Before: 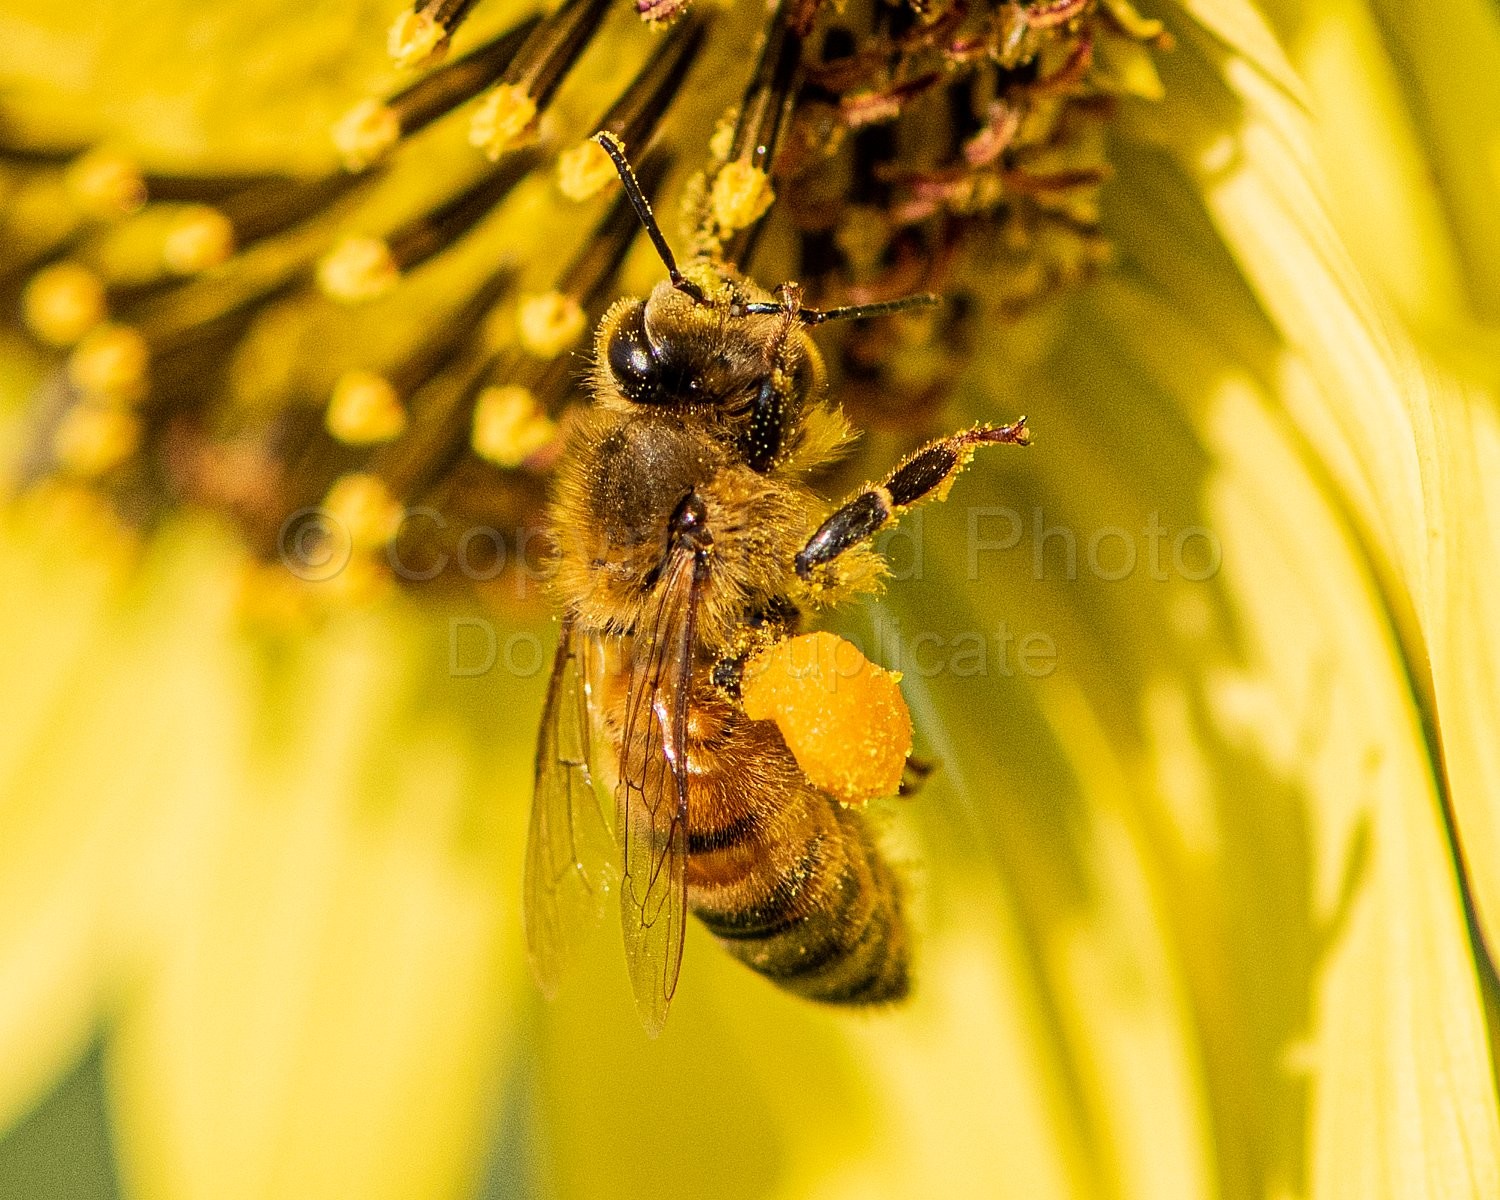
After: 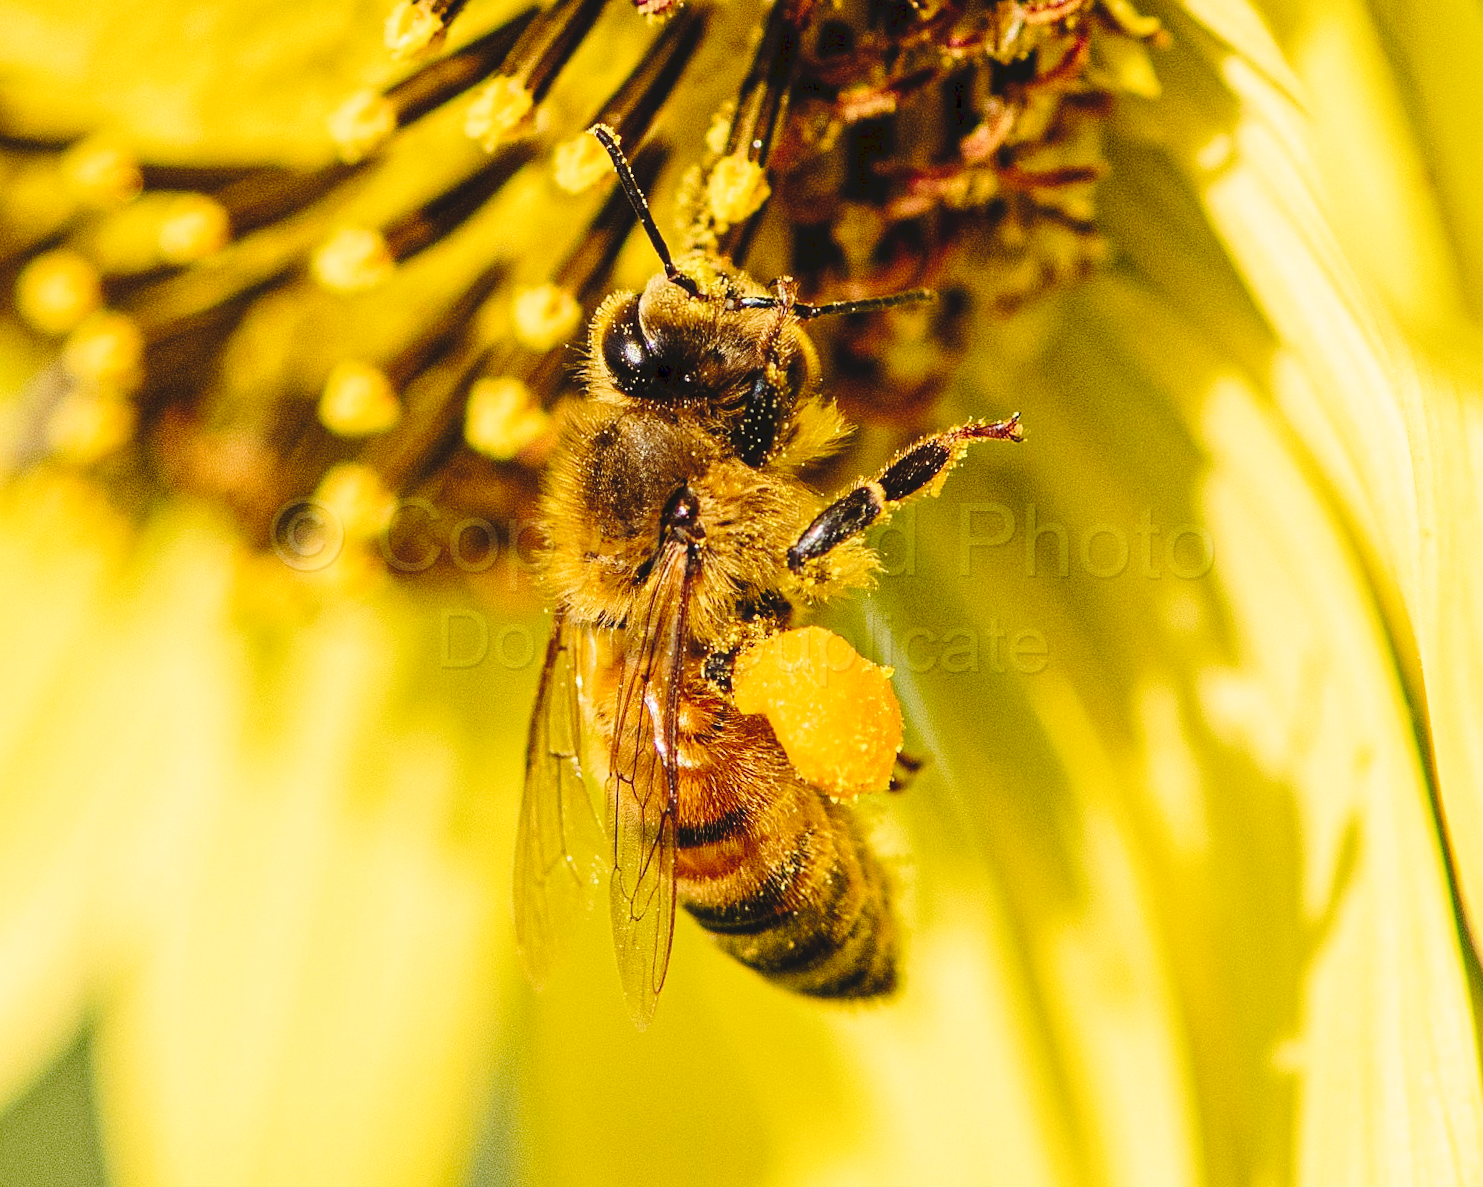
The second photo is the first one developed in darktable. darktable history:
crop and rotate: angle -0.5°
tone curve: curves: ch0 [(0, 0) (0.003, 0.072) (0.011, 0.073) (0.025, 0.072) (0.044, 0.076) (0.069, 0.089) (0.1, 0.103) (0.136, 0.123) (0.177, 0.158) (0.224, 0.21) (0.277, 0.275) (0.335, 0.372) (0.399, 0.463) (0.468, 0.556) (0.543, 0.633) (0.623, 0.712) (0.709, 0.795) (0.801, 0.869) (0.898, 0.942) (1, 1)], preserve colors none
